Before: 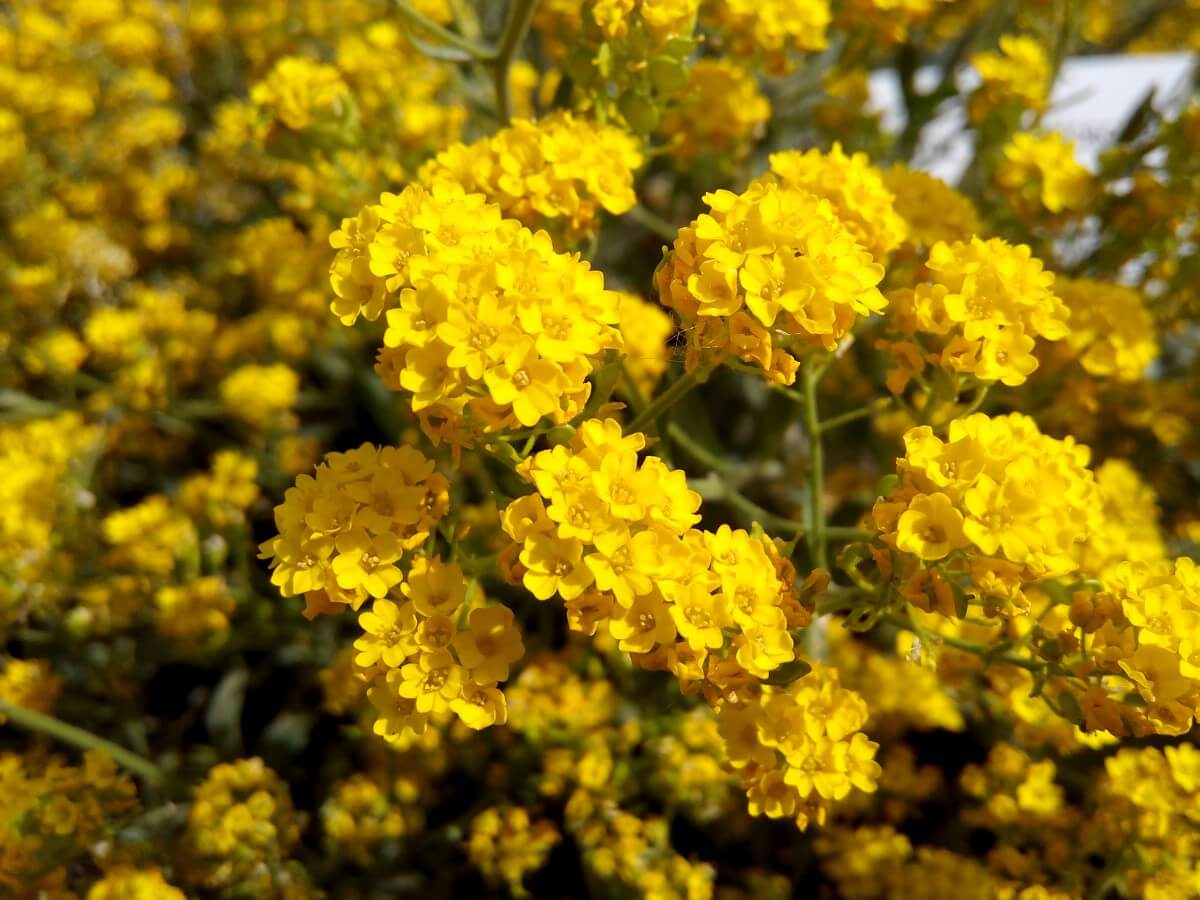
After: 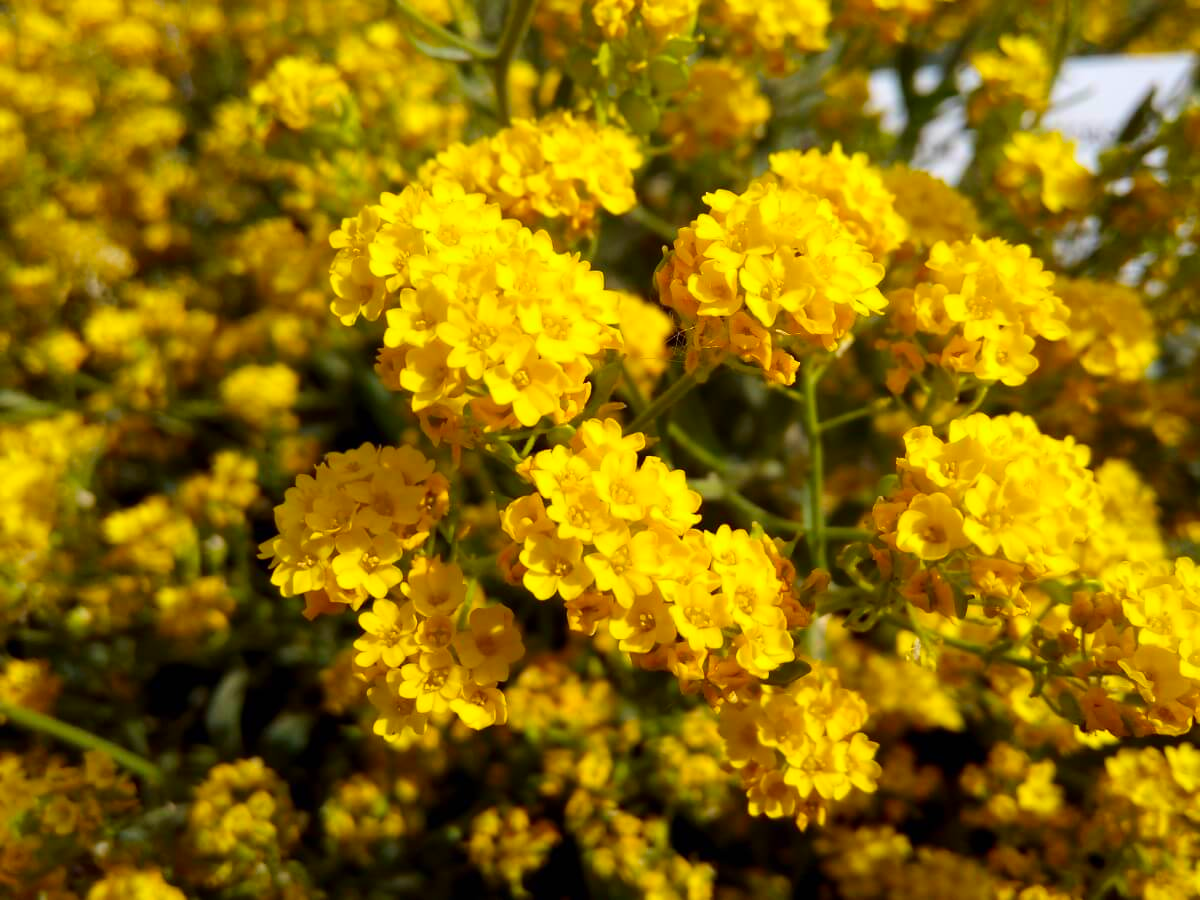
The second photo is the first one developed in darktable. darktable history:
contrast brightness saturation: contrast 0.087, saturation 0.269
velvia: strength 15.21%
